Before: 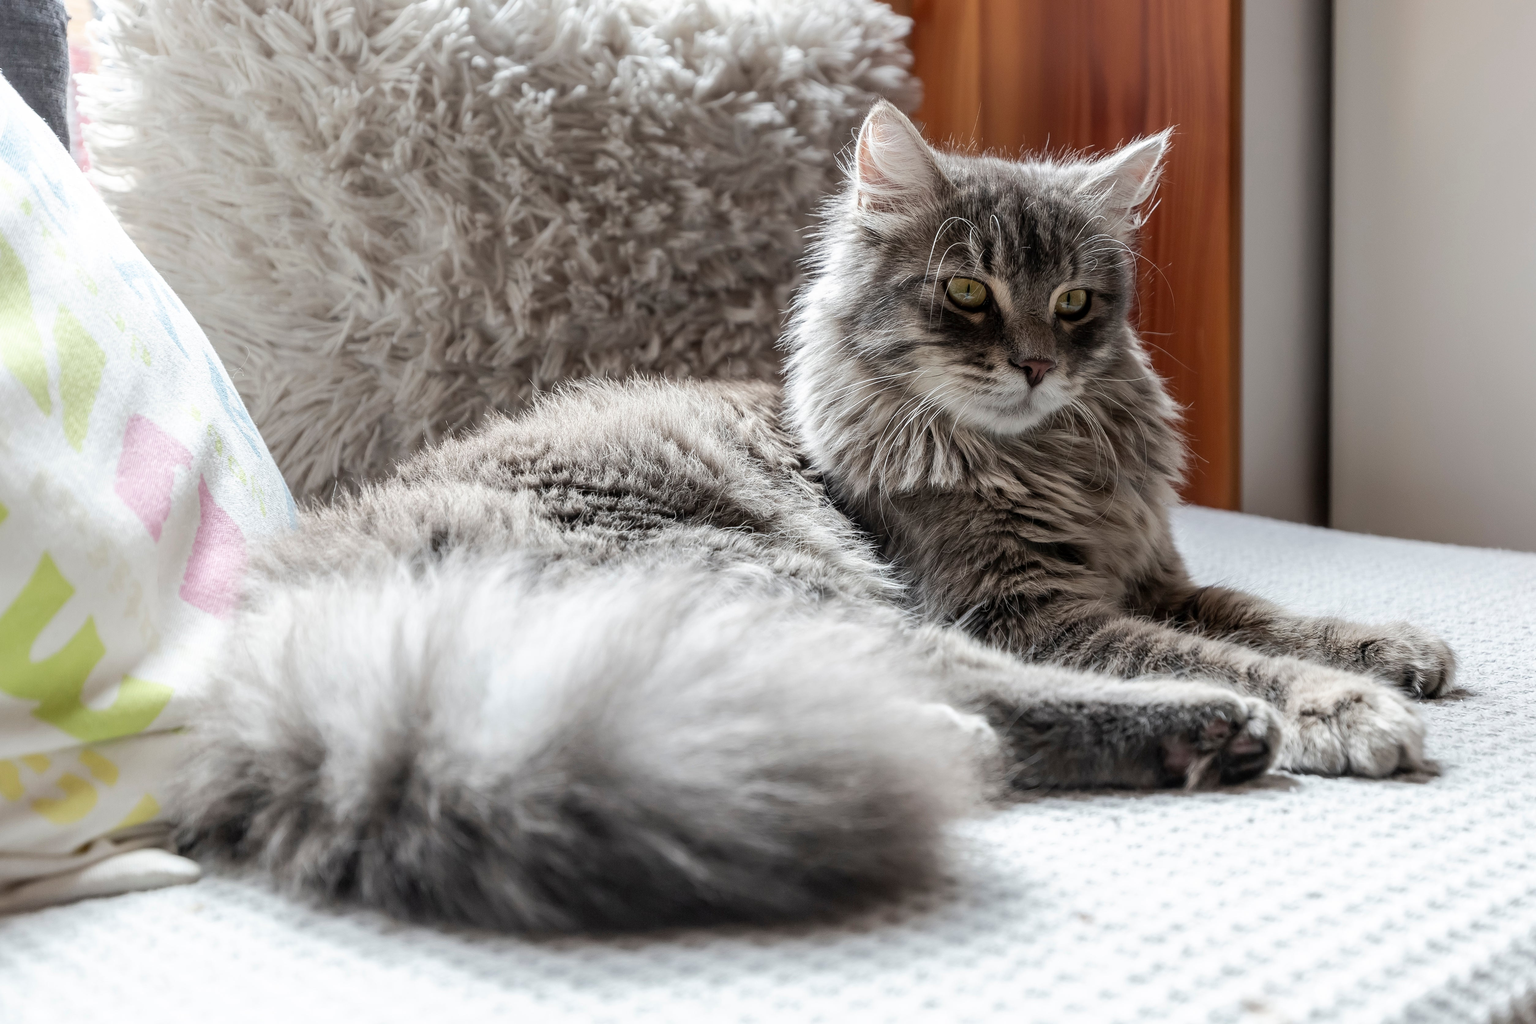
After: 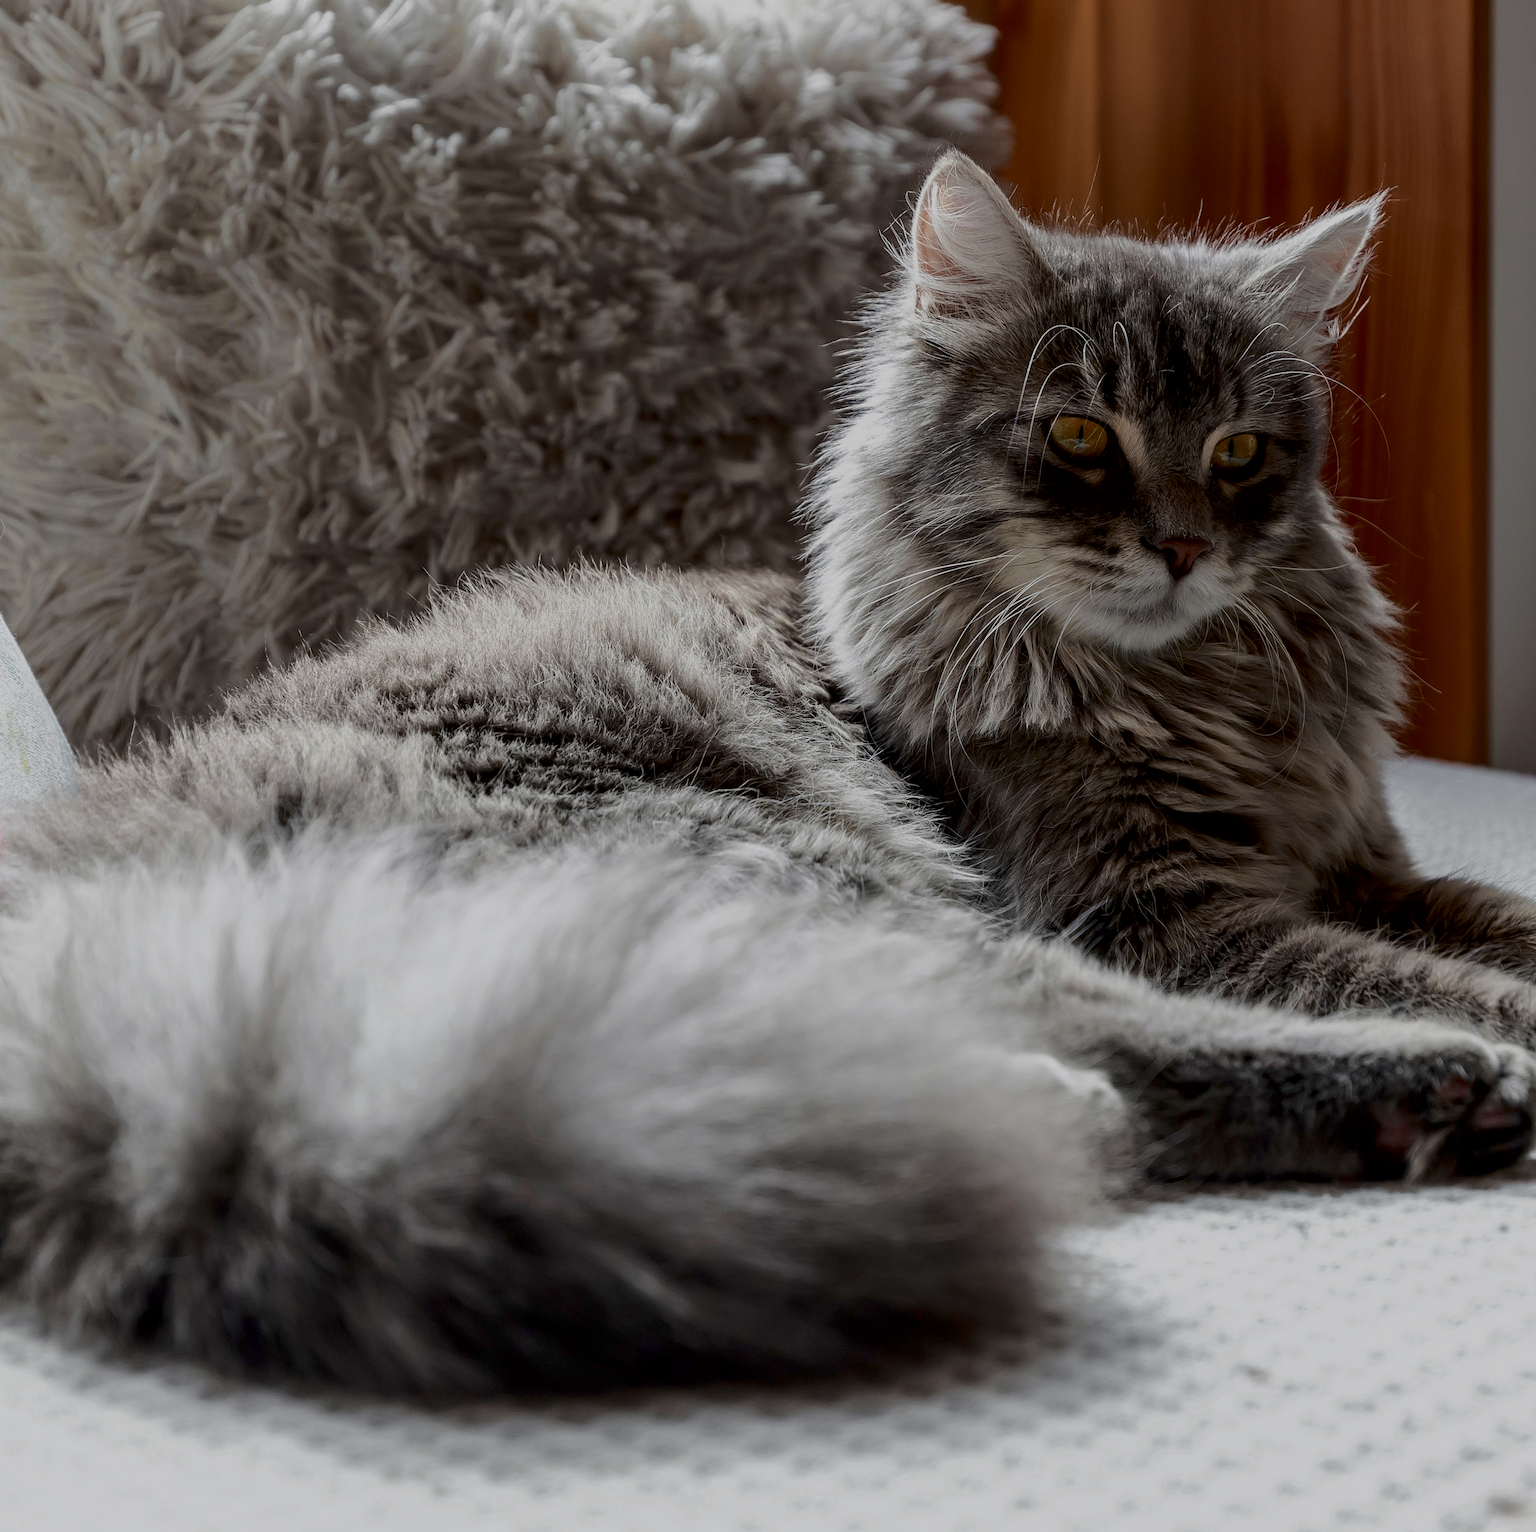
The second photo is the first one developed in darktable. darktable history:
exposure: black level correction 0.009, exposure -0.654 EV, compensate highlight preservation false
crop and rotate: left 16.06%, right 17.127%
contrast brightness saturation: contrast 0.066, brightness -0.137, saturation 0.114
color zones: curves: ch0 [(0.009, 0.528) (0.136, 0.6) (0.255, 0.586) (0.39, 0.528) (0.522, 0.584) (0.686, 0.736) (0.849, 0.561)]; ch1 [(0.045, 0.781) (0.14, 0.416) (0.257, 0.695) (0.442, 0.032) (0.738, 0.338) (0.818, 0.632) (0.891, 0.741) (1, 0.704)]; ch2 [(0, 0.667) (0.141, 0.52) (0.26, 0.37) (0.474, 0.432) (0.743, 0.286)]
